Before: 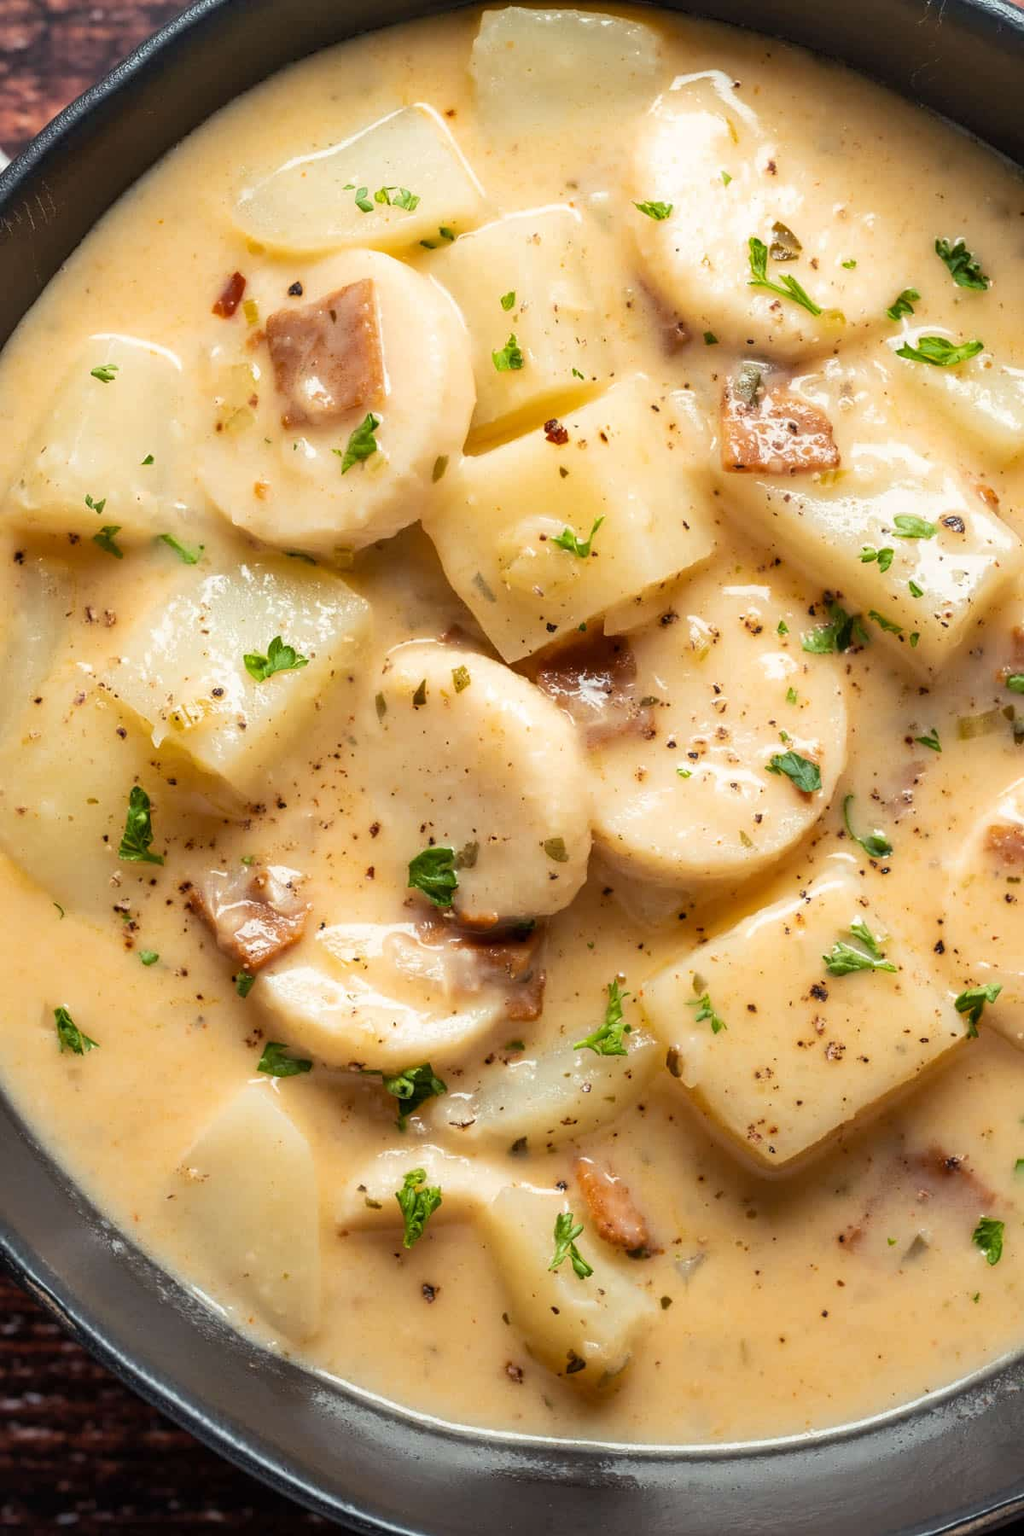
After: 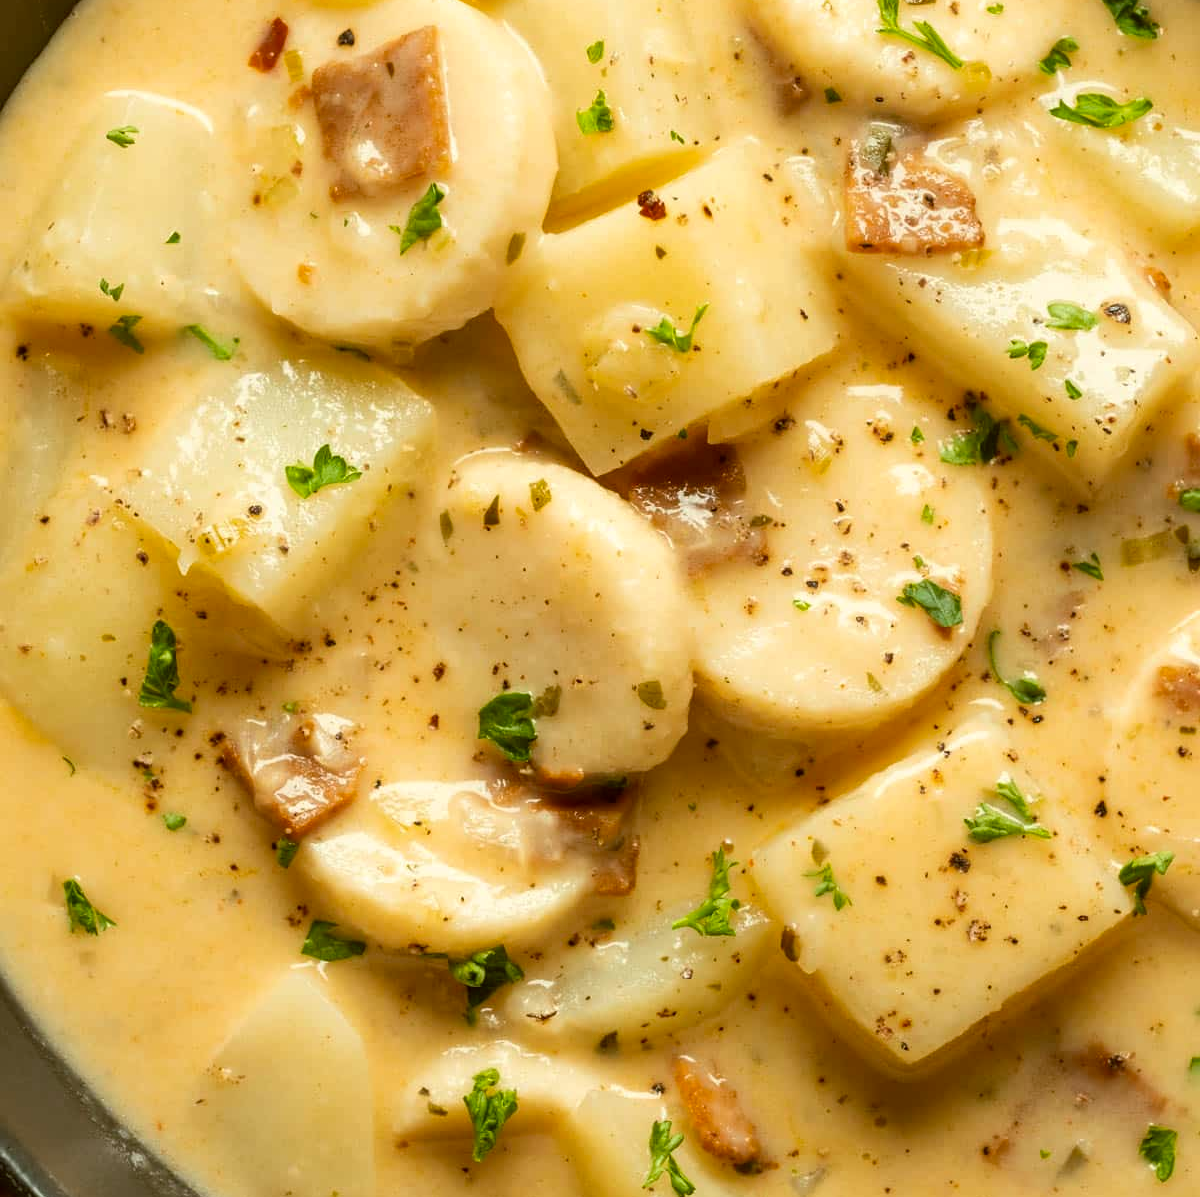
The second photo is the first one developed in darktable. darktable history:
color correction: highlights a* -1.43, highlights b* 10.12, shadows a* 0.395, shadows b* 19.35
crop: top 16.727%, bottom 16.727%
